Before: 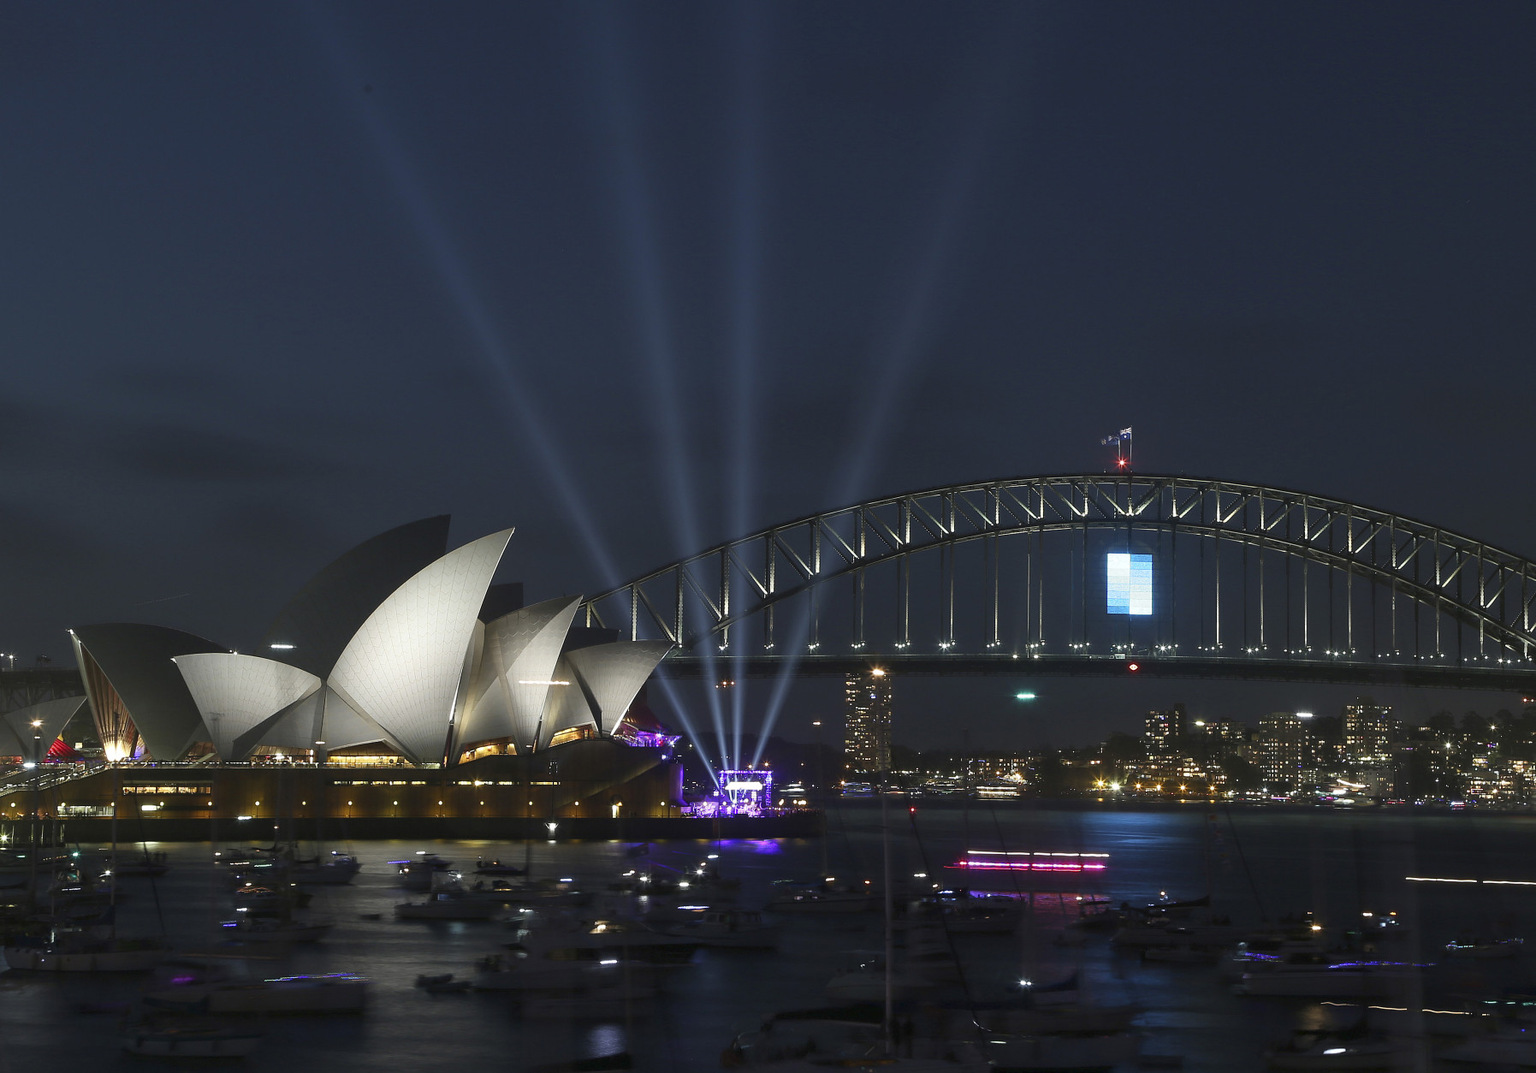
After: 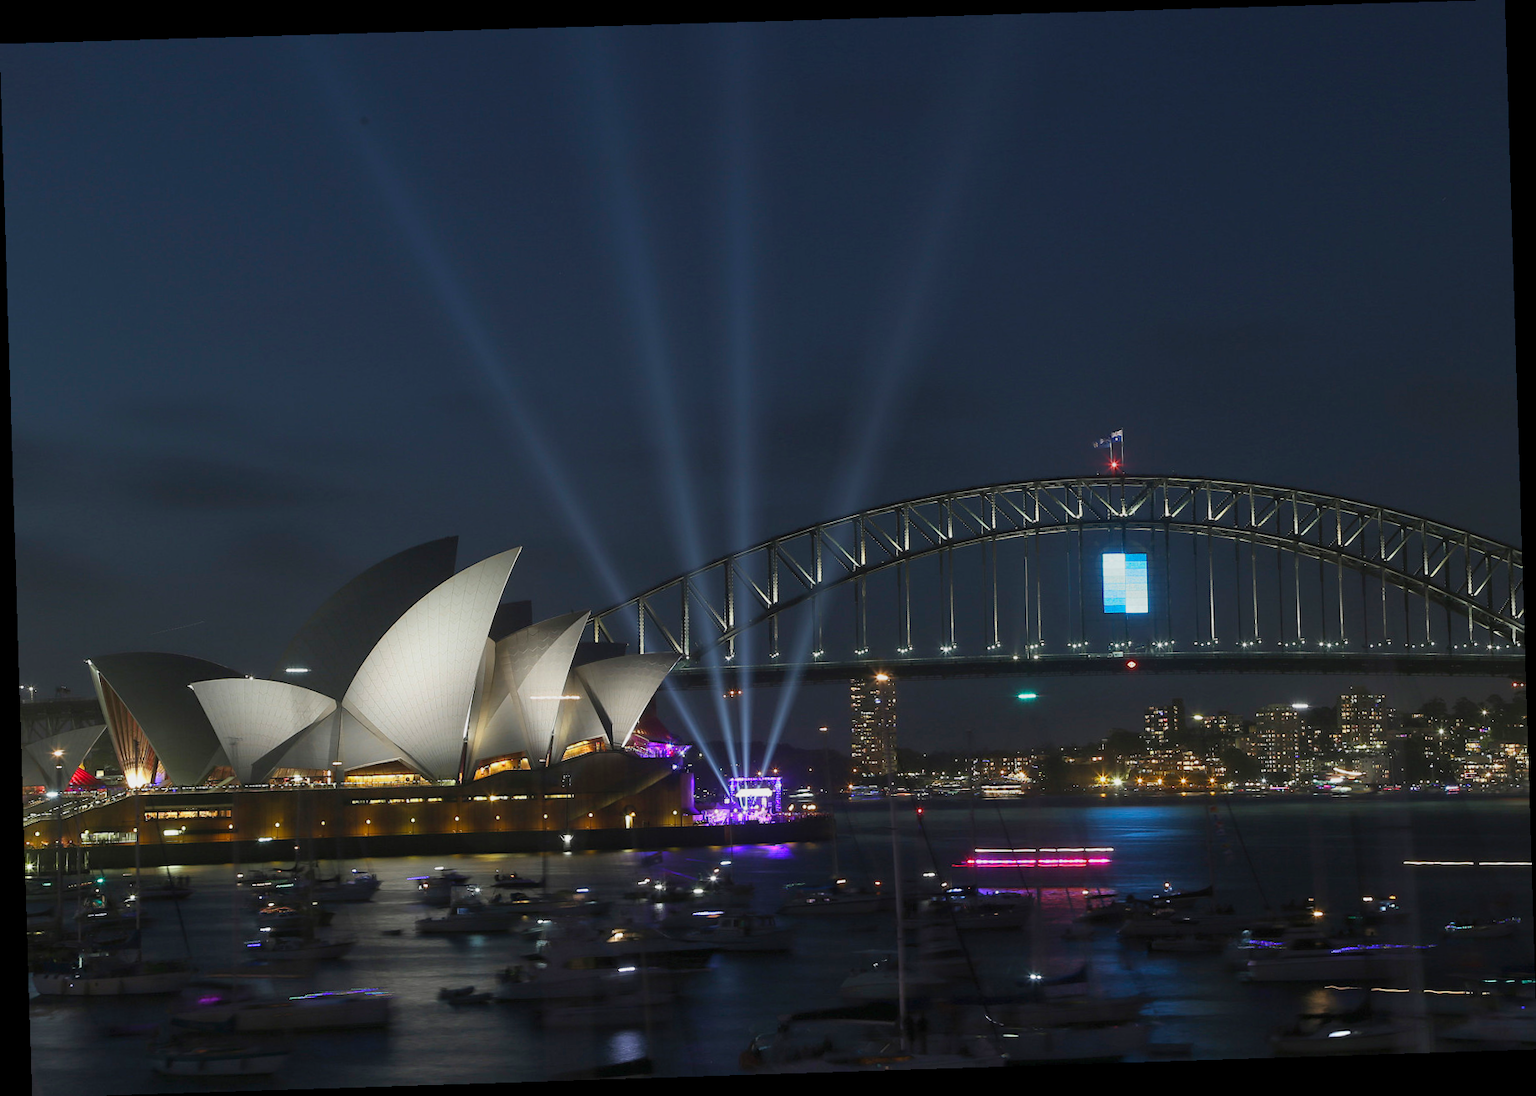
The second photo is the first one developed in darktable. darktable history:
contrast brightness saturation: brightness 0.09, saturation 0.19
graduated density: rotation 5.63°, offset 76.9
rotate and perspective: rotation -1.77°, lens shift (horizontal) 0.004, automatic cropping off
